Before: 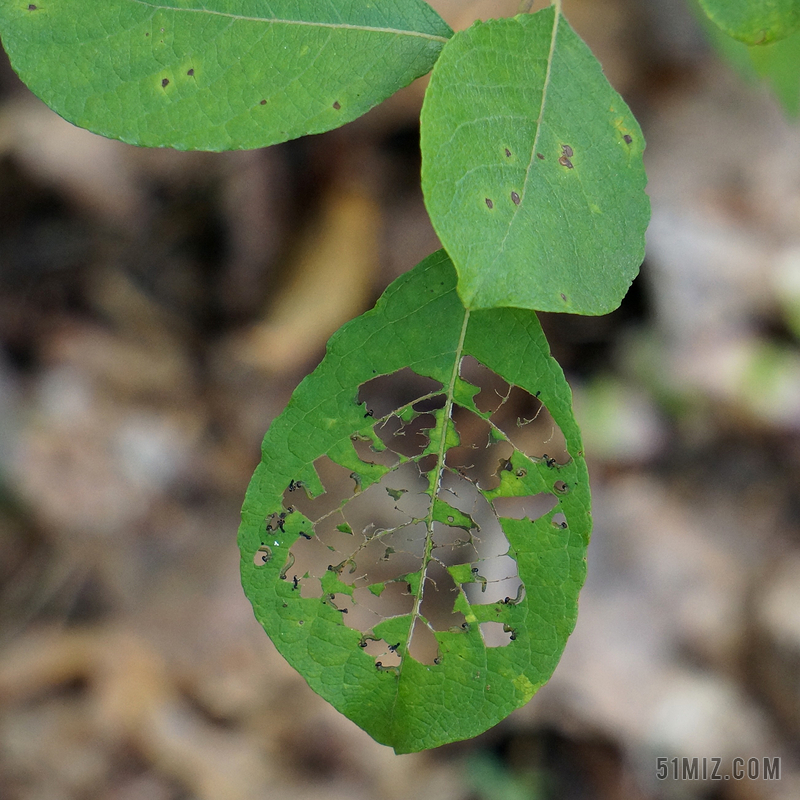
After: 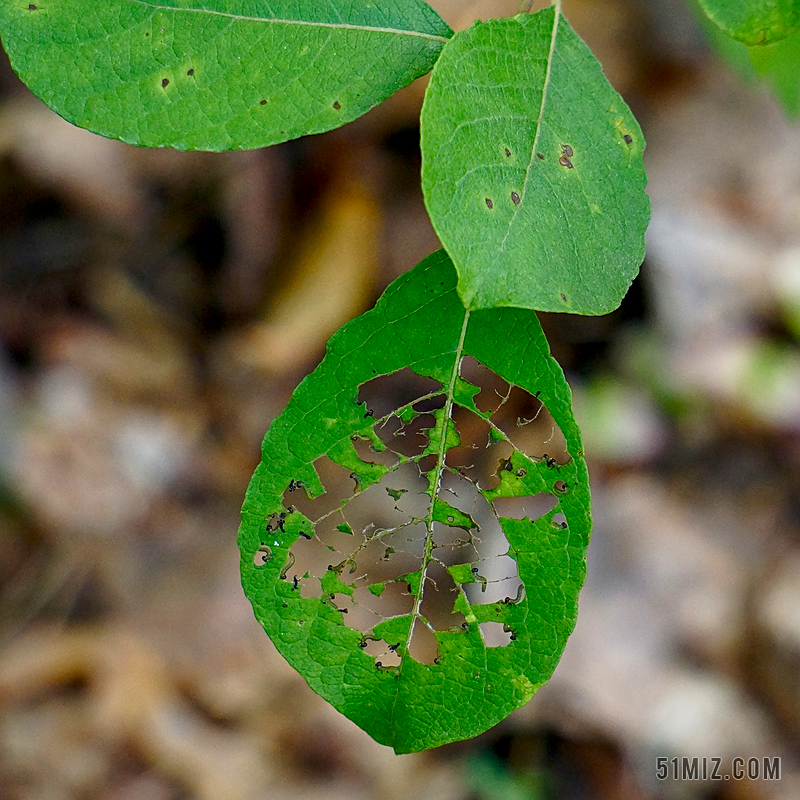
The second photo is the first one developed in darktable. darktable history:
contrast brightness saturation: brightness -0.027, saturation 0.344
color balance rgb: perceptual saturation grading › global saturation 20%, perceptual saturation grading › highlights -50.205%, perceptual saturation grading › shadows 31.172%
local contrast: on, module defaults
sharpen: on, module defaults
